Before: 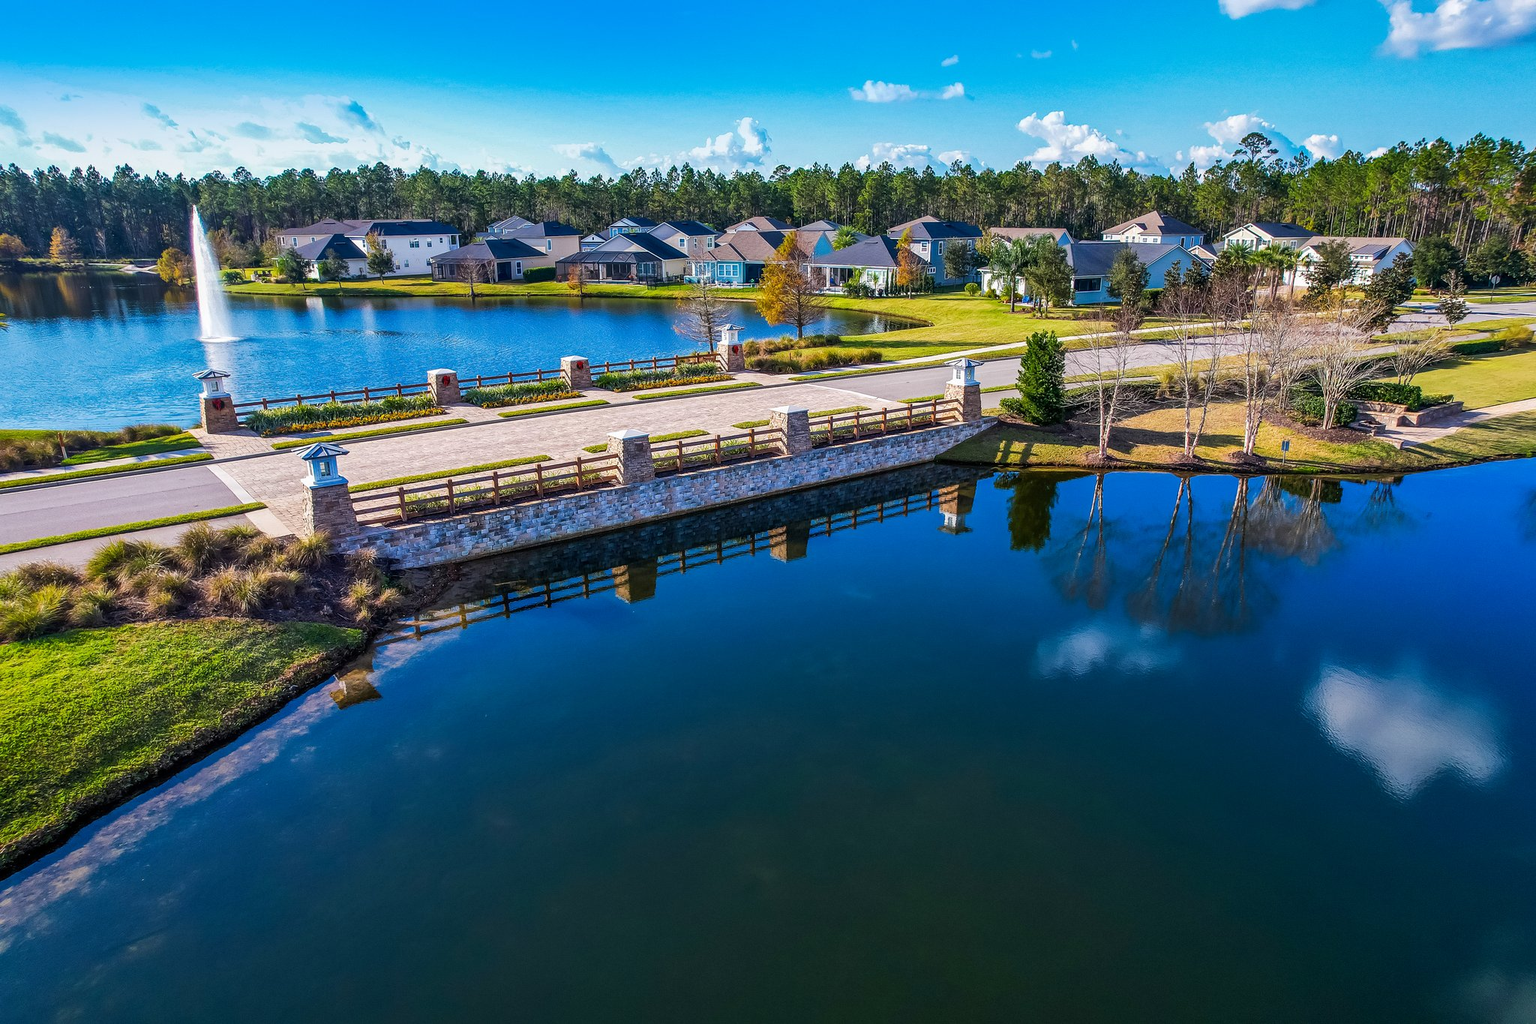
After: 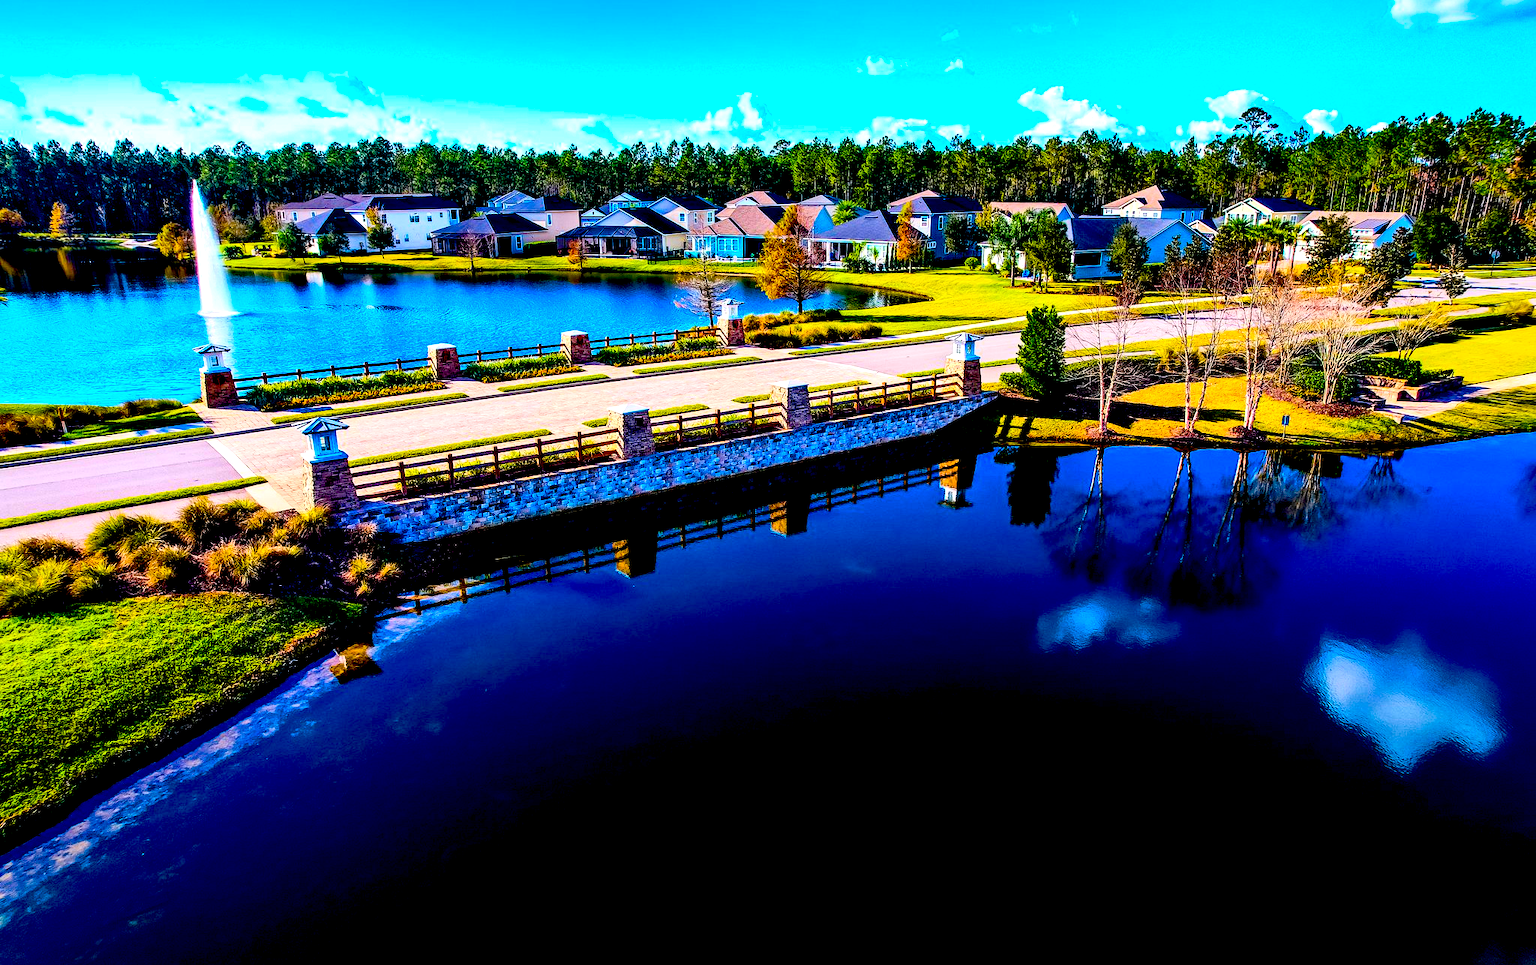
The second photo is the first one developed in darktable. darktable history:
crop and rotate: top 2.53%, bottom 3.121%
color balance rgb: power › hue 174.03°, shadows fall-off 100.69%, perceptual saturation grading › global saturation 15%, perceptual brilliance grading › global brilliance 12.712%, mask middle-gray fulcrum 22.821%, global vibrance 50.663%
contrast brightness saturation: contrast 0.233, brightness 0.105, saturation 0.292
exposure: black level correction 0.058, compensate exposure bias true, compensate highlight preservation false
